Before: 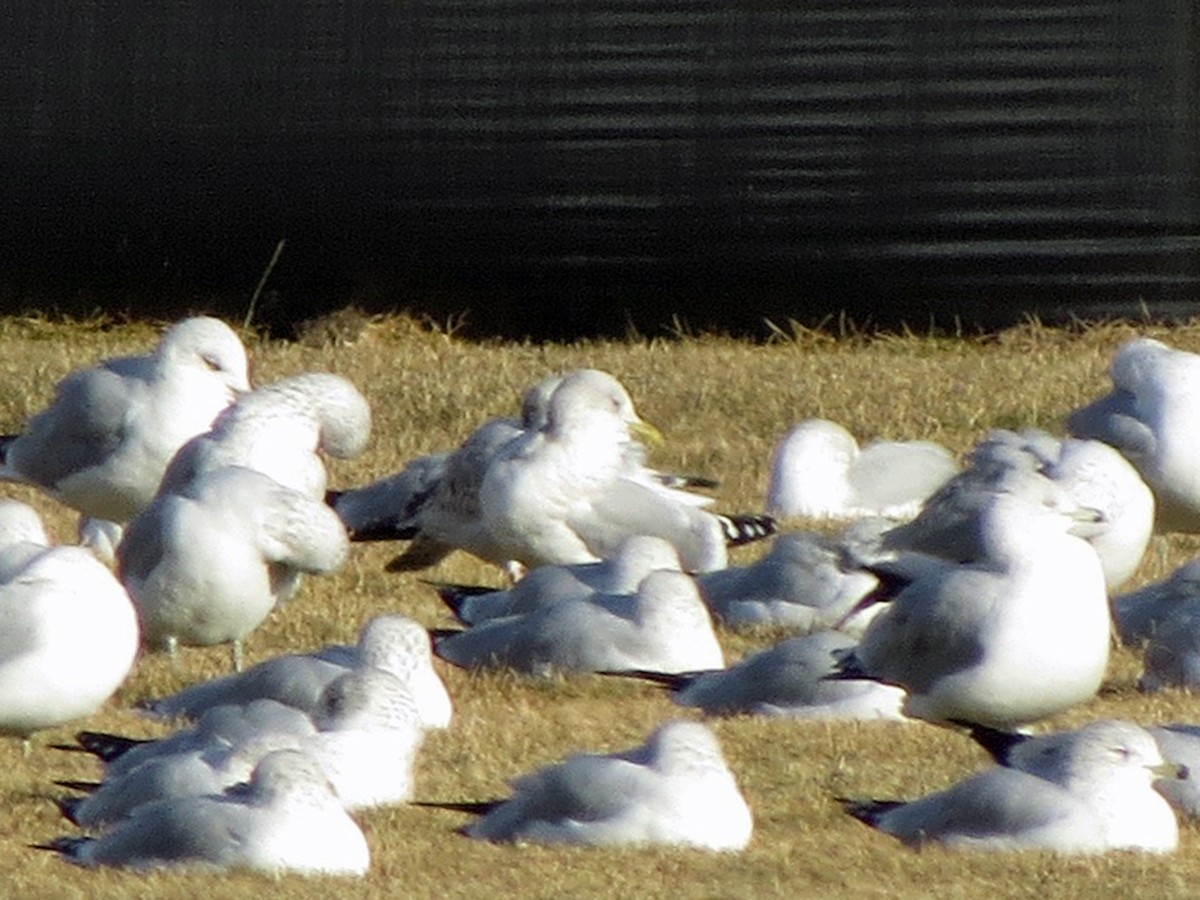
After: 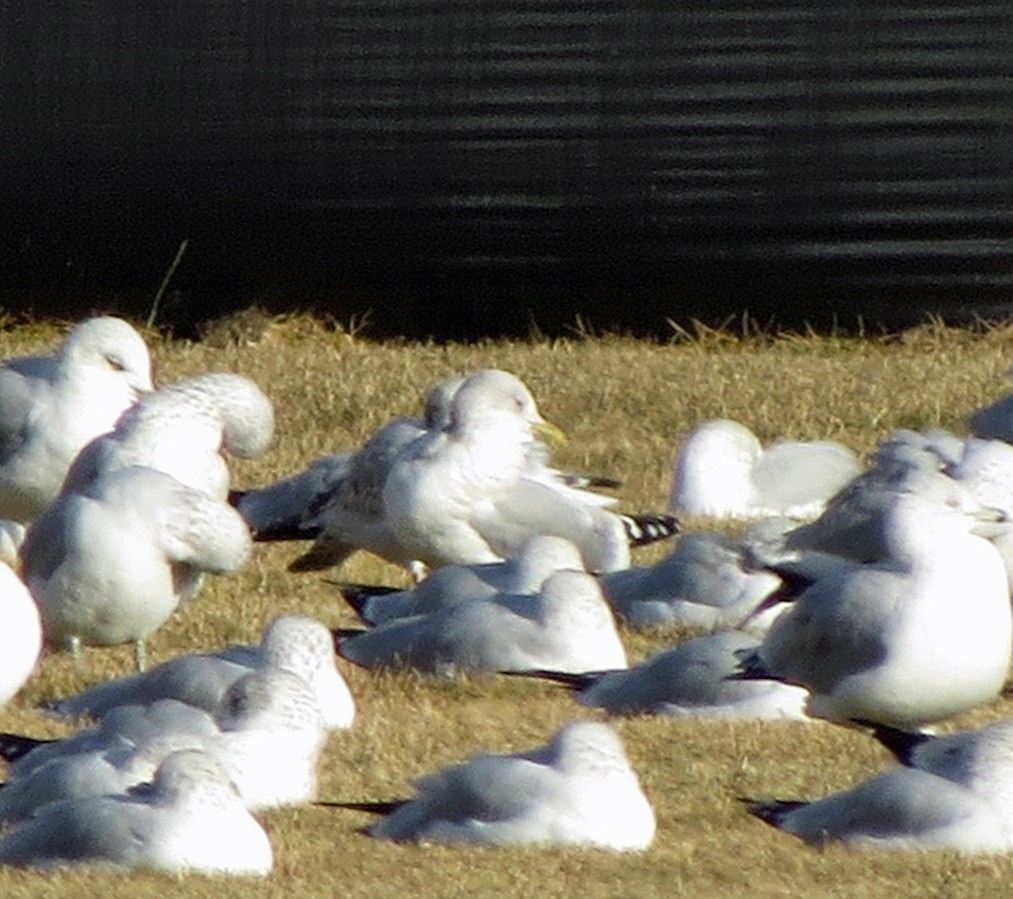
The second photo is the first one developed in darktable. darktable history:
crop: left 8.09%, right 7.493%
